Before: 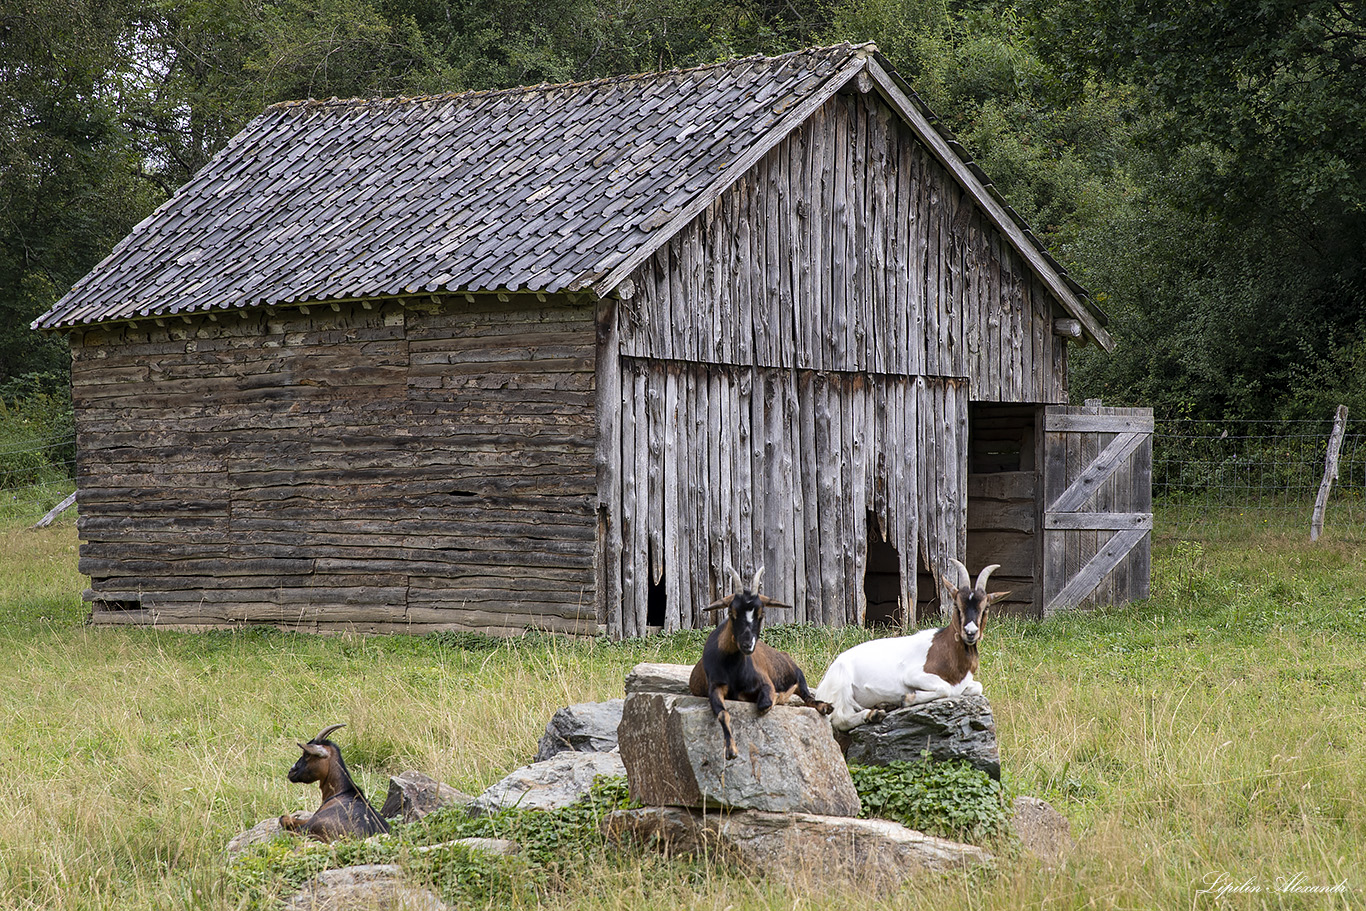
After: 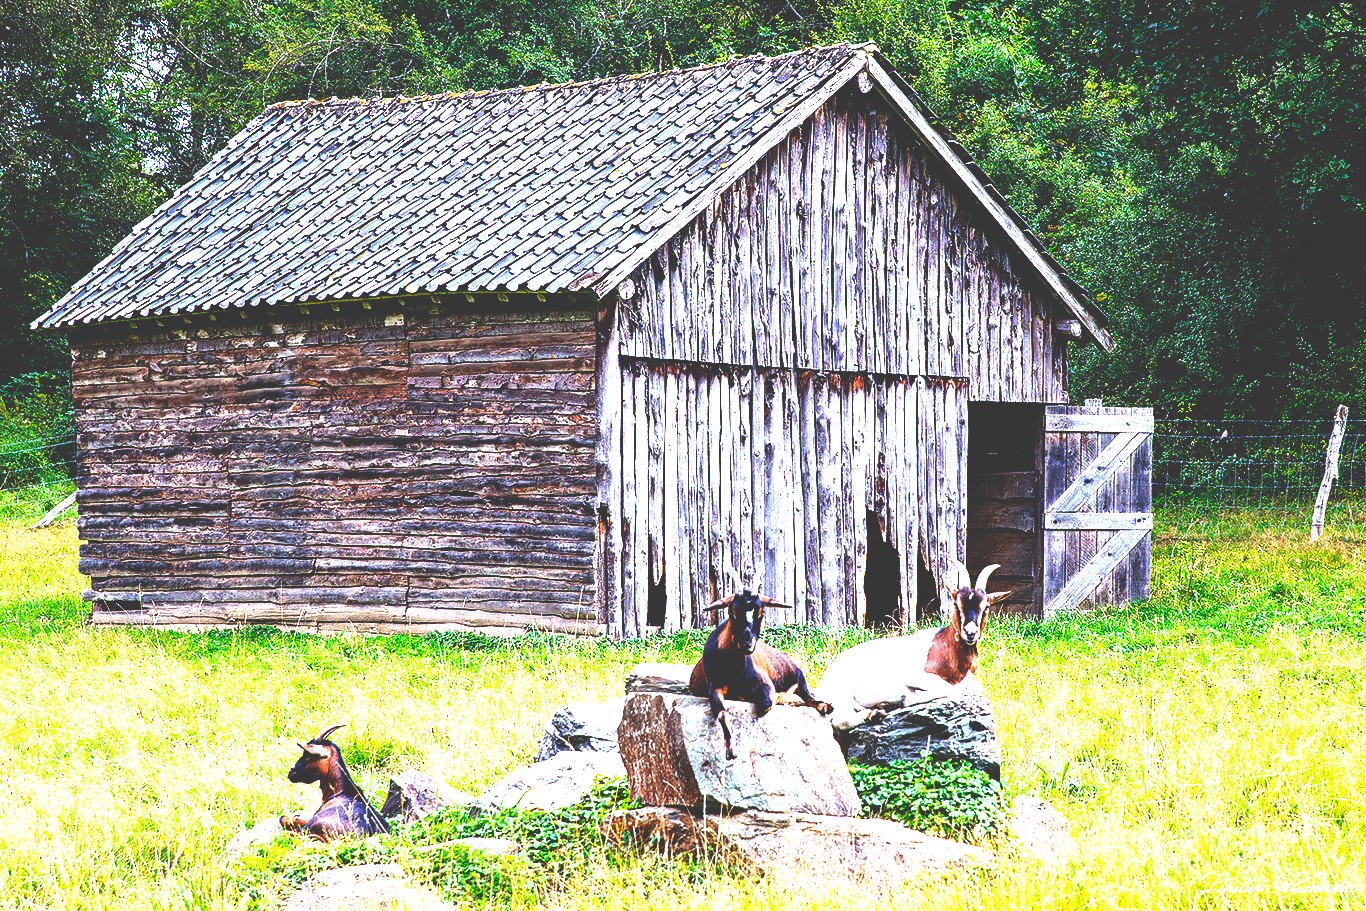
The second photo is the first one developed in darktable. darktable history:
white balance: red 0.967, blue 1.119, emerald 0.756
color balance rgb: perceptual saturation grading › global saturation 20%, global vibrance 20%
exposure: black level correction 0, exposure 0.7 EV, compensate exposure bias true, compensate highlight preservation false
base curve: curves: ch0 [(0, 0.036) (0.083, 0.04) (0.804, 1)], preserve colors none
